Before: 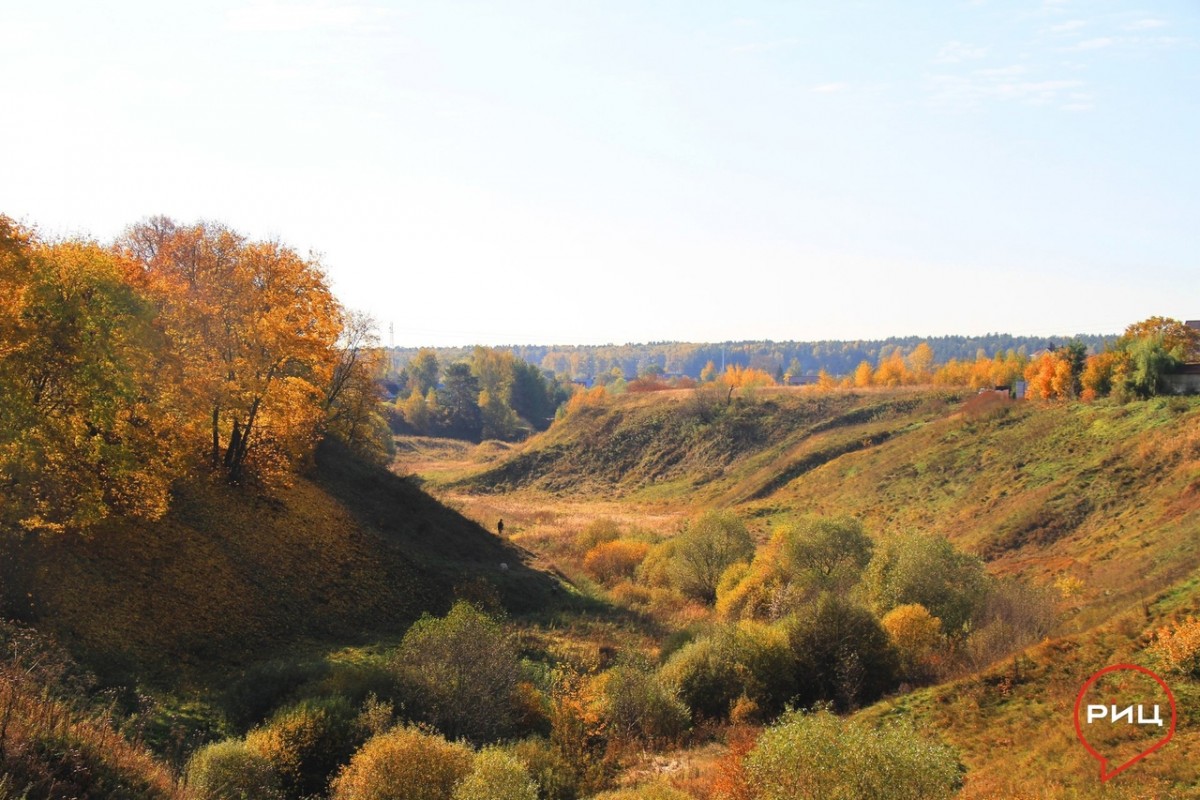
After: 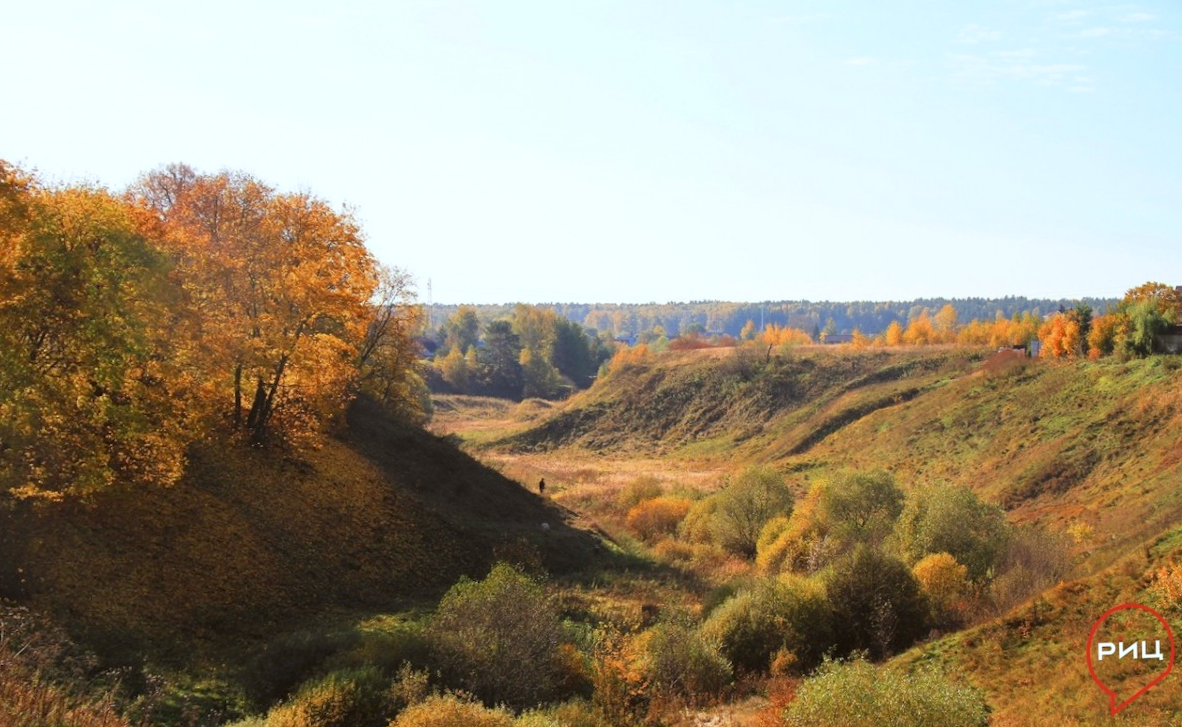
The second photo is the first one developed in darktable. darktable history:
color correction: highlights a* -3.28, highlights b* -6.24, shadows a* 3.1, shadows b* 5.19
rotate and perspective: rotation -0.013°, lens shift (vertical) -0.027, lens shift (horizontal) 0.178, crop left 0.016, crop right 0.989, crop top 0.082, crop bottom 0.918
